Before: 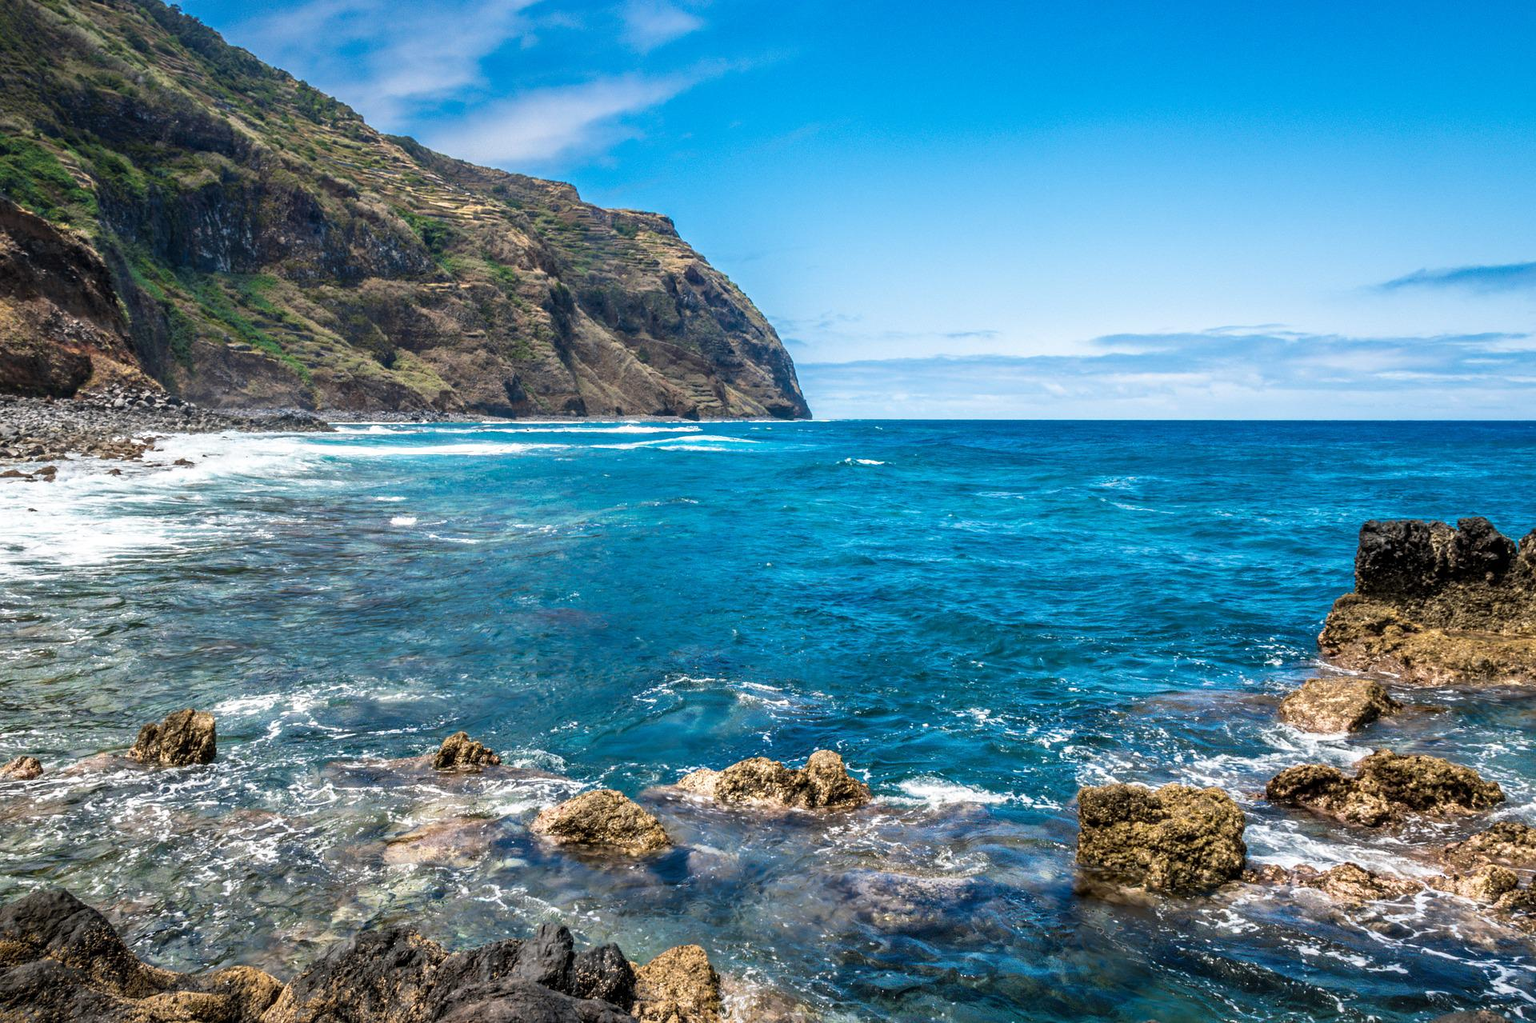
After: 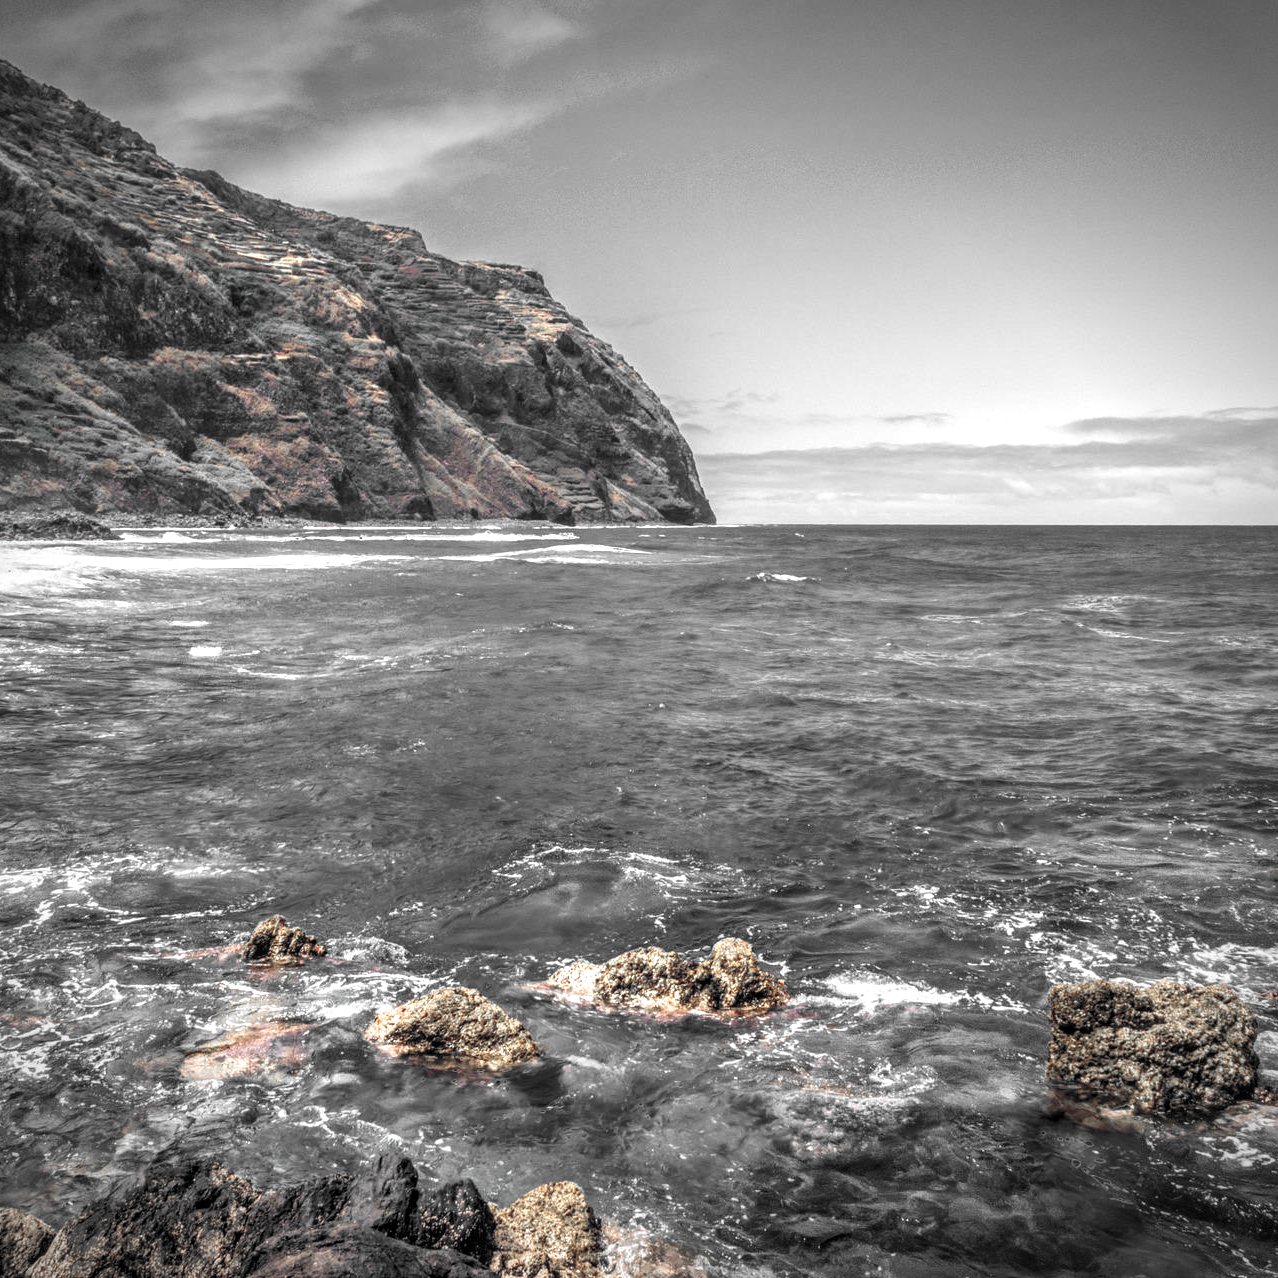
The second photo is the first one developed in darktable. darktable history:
color balance rgb: global offset › luminance 0.424%, global offset › chroma 0.218%, global offset › hue 255.04°, linear chroma grading › global chroma 15.603%, perceptual saturation grading › global saturation 25.182%
vignetting: on, module defaults
color zones: curves: ch0 [(0, 0.65) (0.096, 0.644) (0.221, 0.539) (0.429, 0.5) (0.571, 0.5) (0.714, 0.5) (0.857, 0.5) (1, 0.65)]; ch1 [(0, 0.5) (0.143, 0.5) (0.257, -0.002) (0.429, 0.04) (0.571, -0.001) (0.714, -0.015) (0.857, 0.024) (1, 0.5)]
exposure: exposure 0.203 EV, compensate highlight preservation false
local contrast: on, module defaults
crop and rotate: left 15.622%, right 17.774%
